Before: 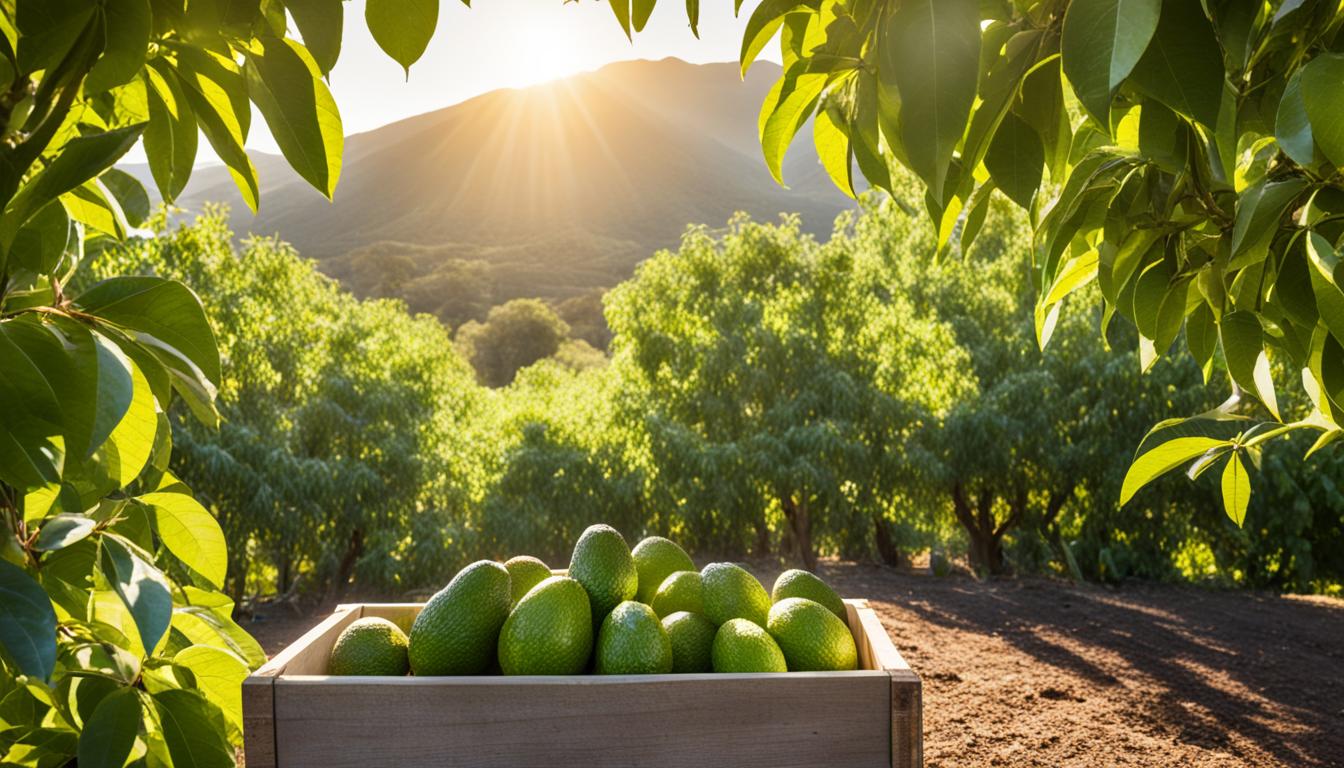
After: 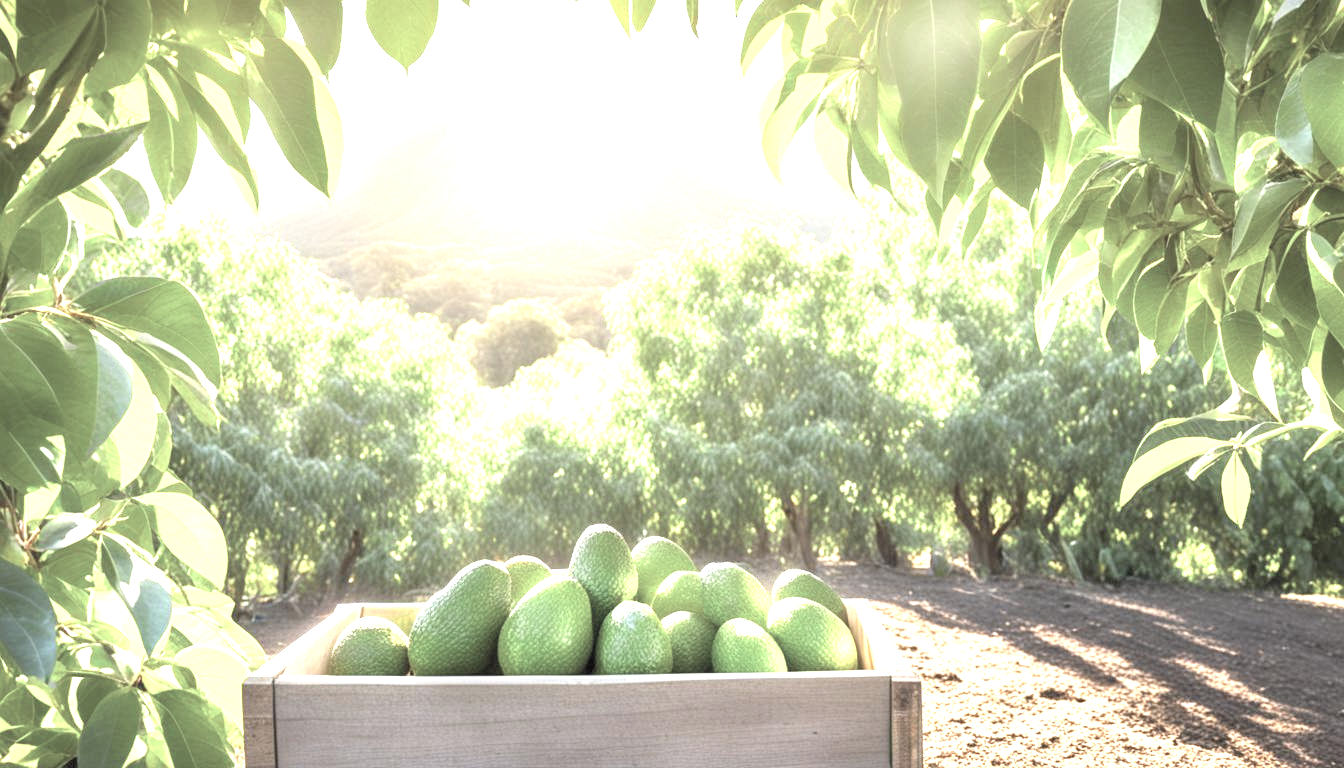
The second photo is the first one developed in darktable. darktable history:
exposure: black level correction 0, exposure 2 EV, compensate highlight preservation false
contrast brightness saturation: brightness 0.18, saturation -0.5
color zones: curves: ch2 [(0, 0.5) (0.143, 0.517) (0.286, 0.571) (0.429, 0.522) (0.571, 0.5) (0.714, 0.5) (0.857, 0.5) (1, 0.5)]
